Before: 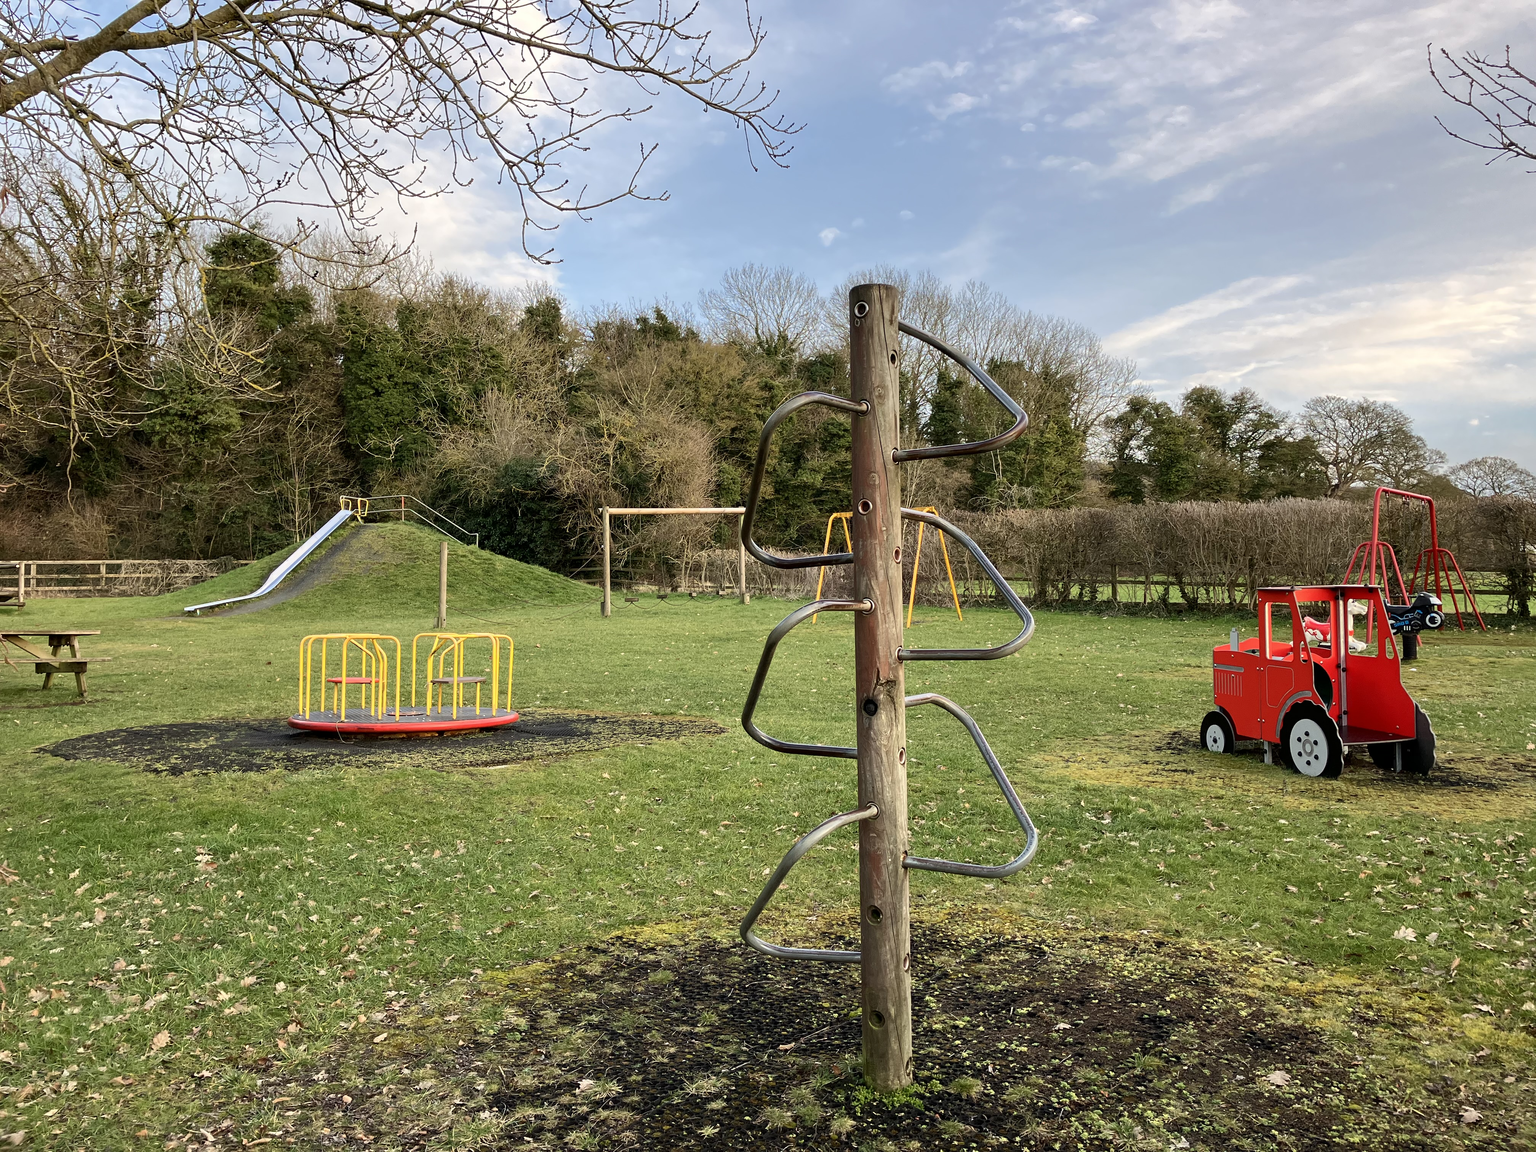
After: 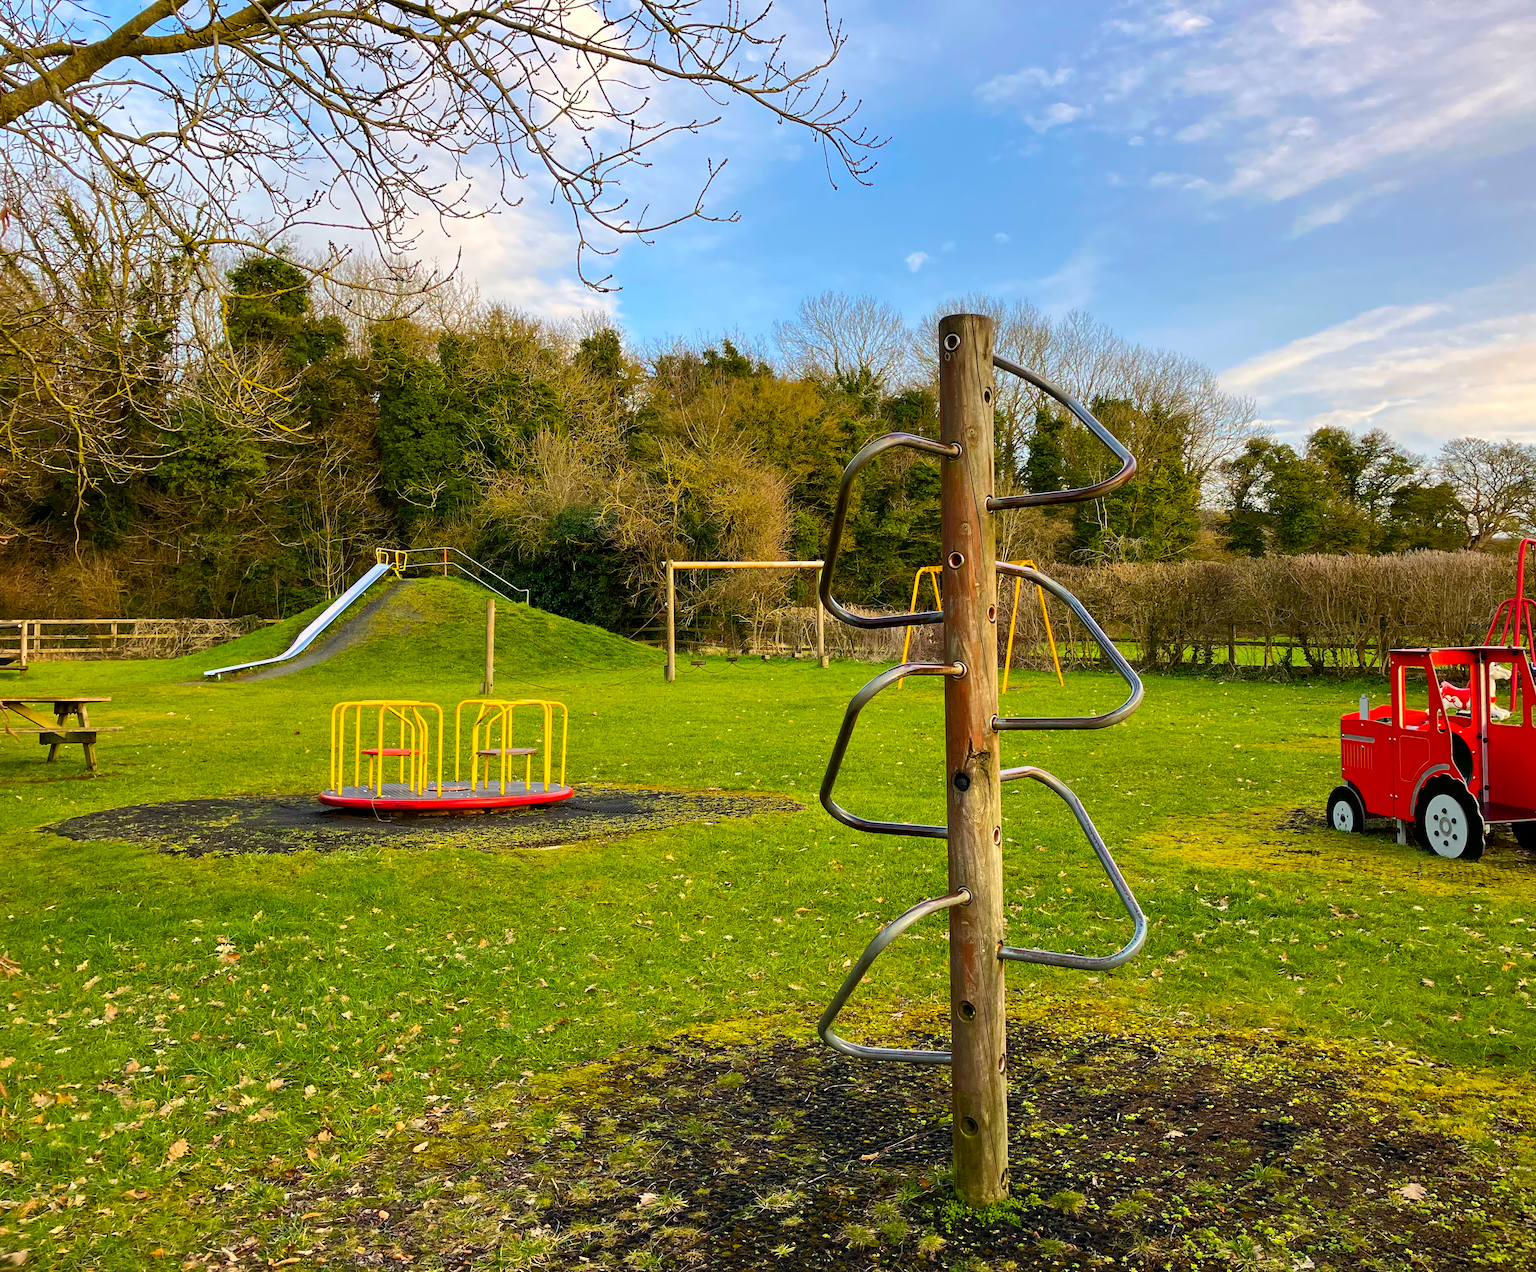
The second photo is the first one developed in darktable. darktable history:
color balance rgb: perceptual saturation grading › global saturation 29.513%, global vibrance 50.272%
crop: right 9.479%, bottom 0.018%
